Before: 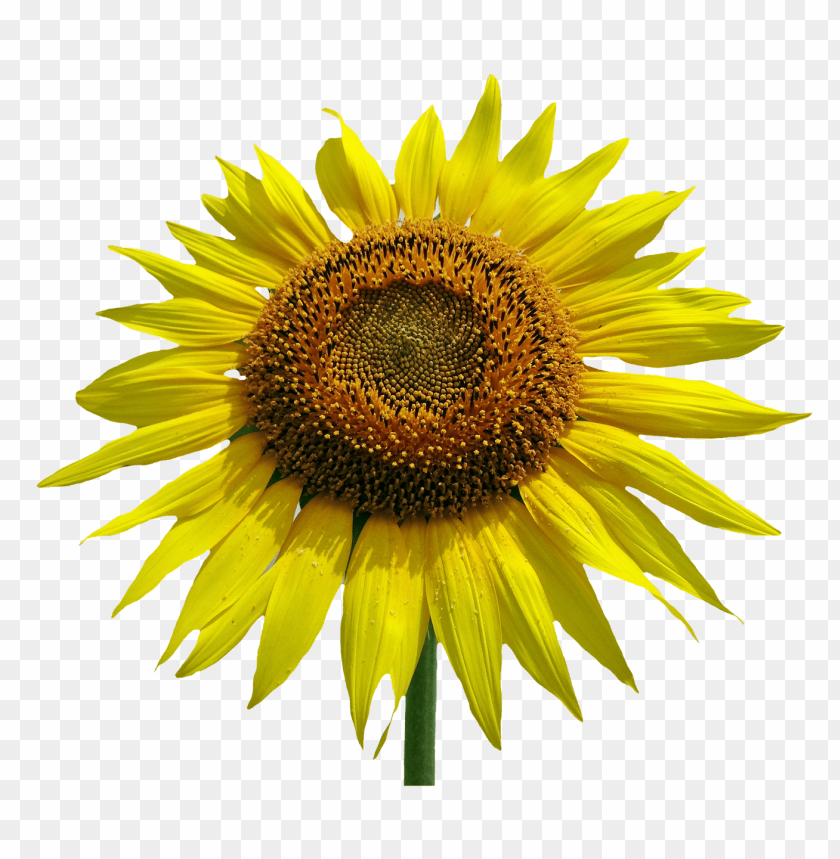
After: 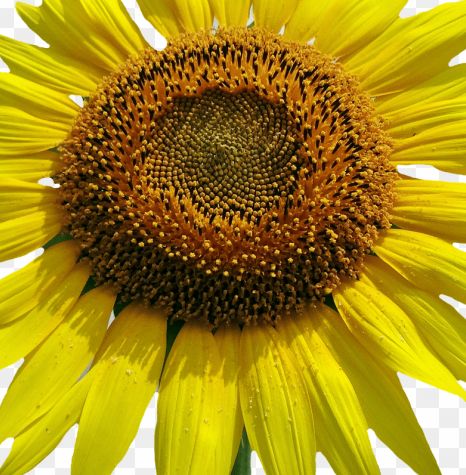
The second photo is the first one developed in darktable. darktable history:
crop and rotate: left 22.213%, top 22.463%, right 22.301%, bottom 22.138%
